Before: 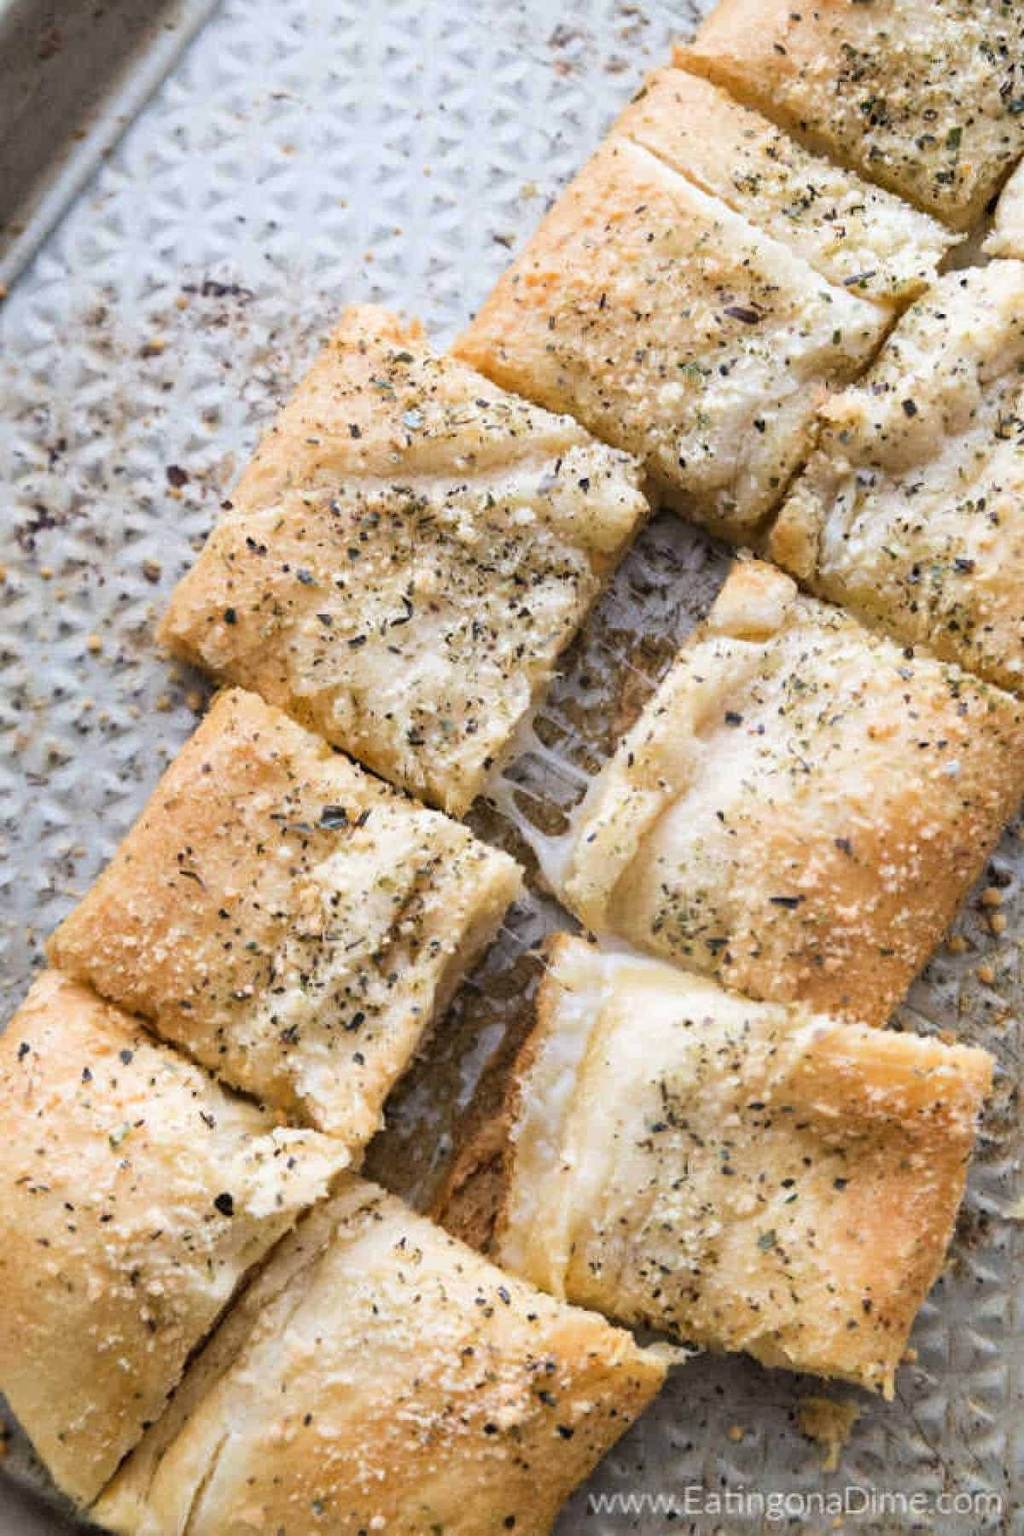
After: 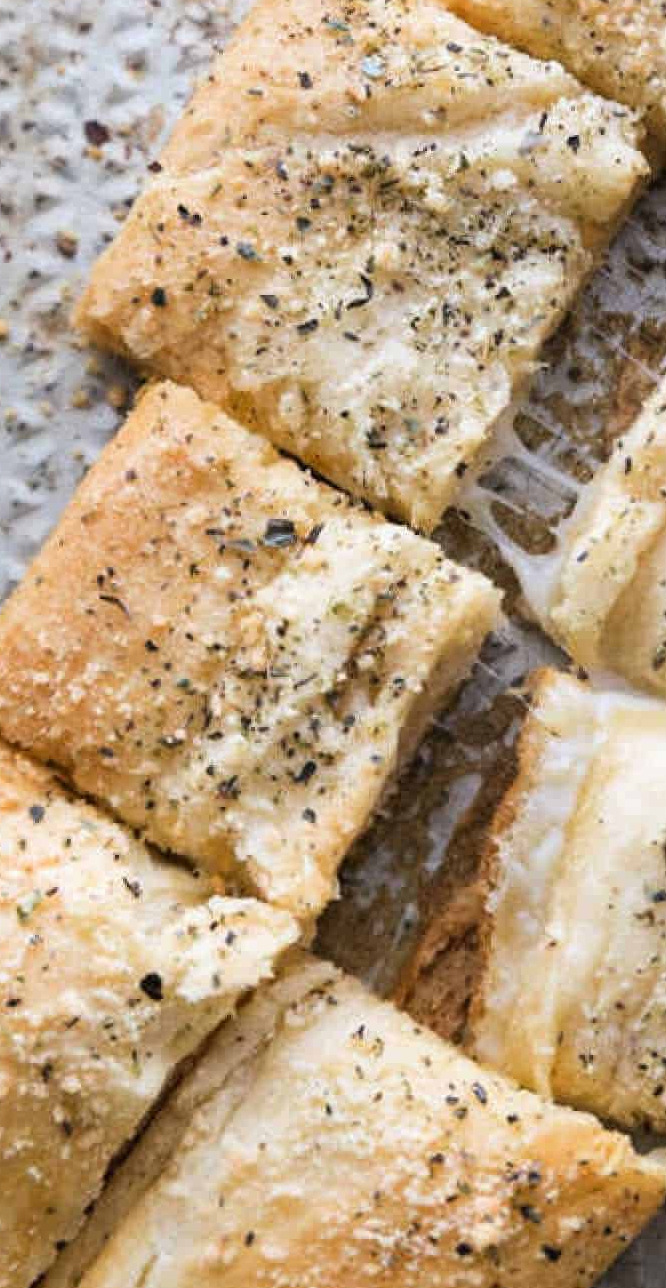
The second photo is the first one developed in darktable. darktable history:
crop: left 9.331%, top 23.659%, right 35.121%, bottom 4.775%
